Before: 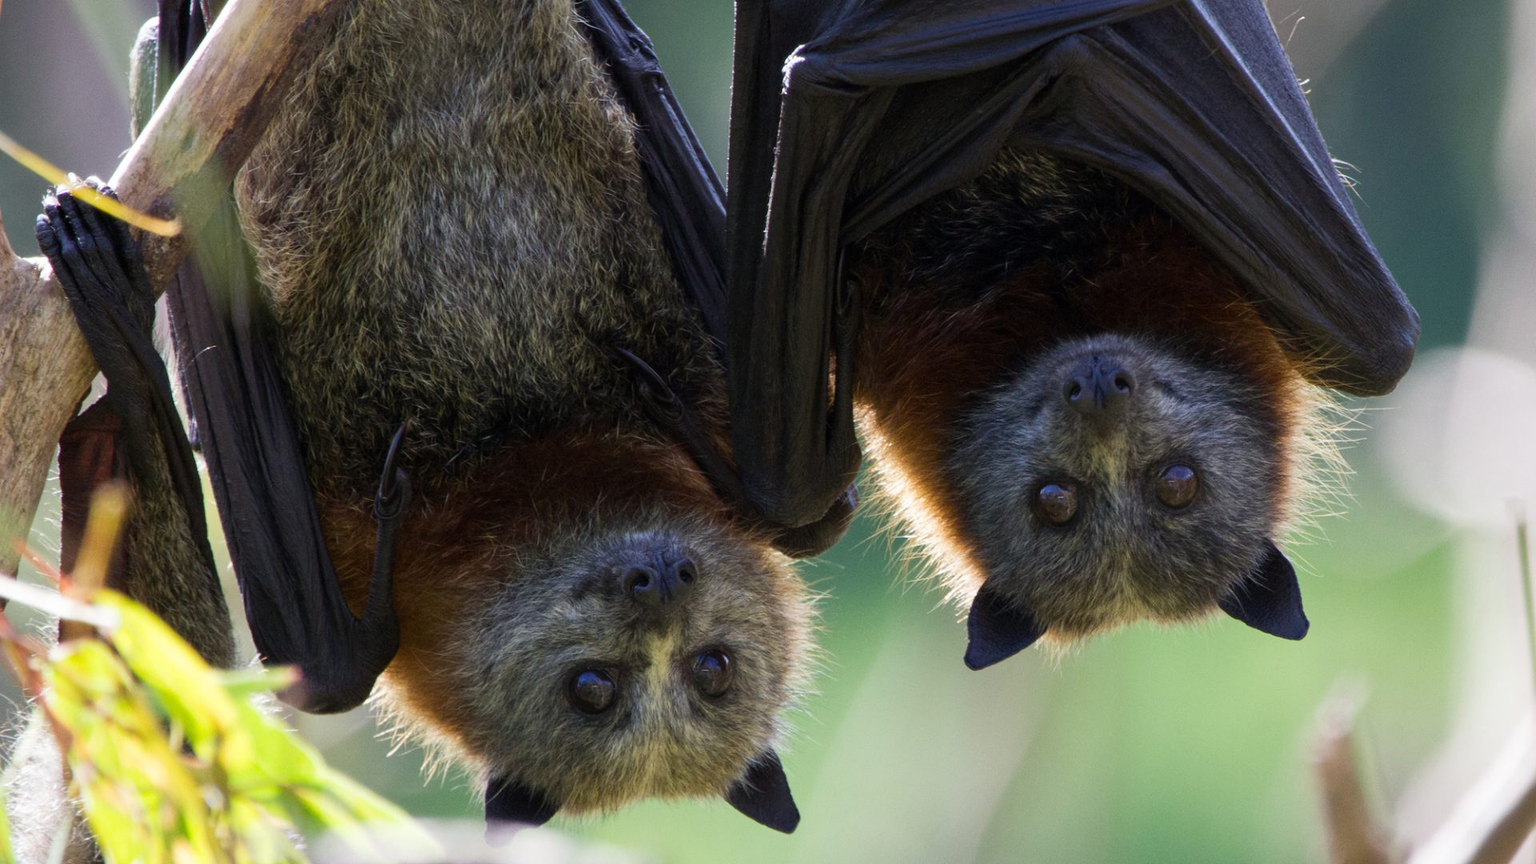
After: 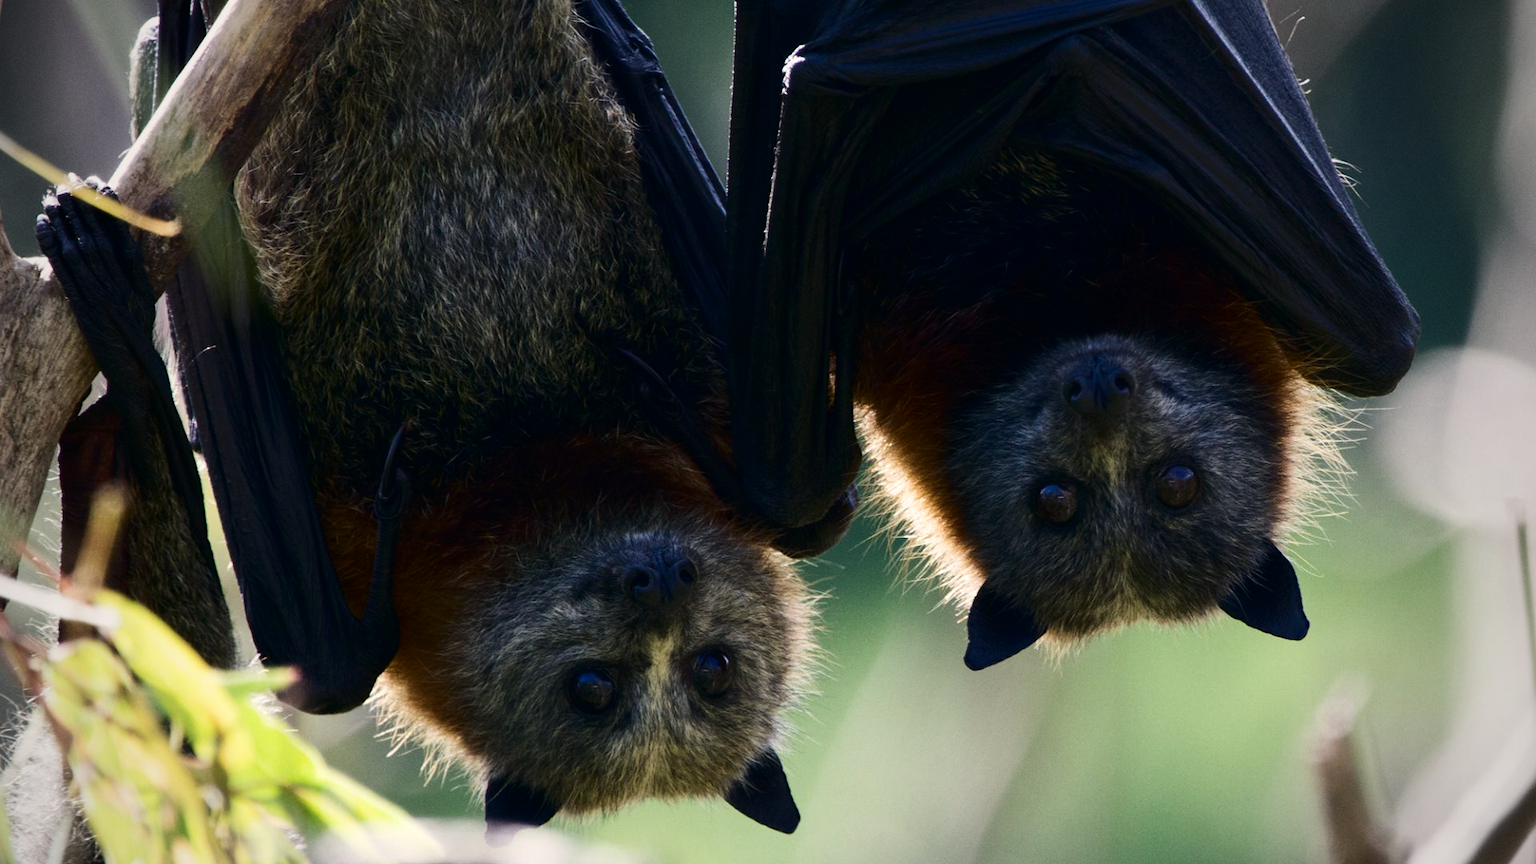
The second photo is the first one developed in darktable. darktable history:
exposure: black level correction -0.003, exposure 0.036 EV, compensate exposure bias true, compensate highlight preservation false
vignetting: fall-off start 73.16%
contrast brightness saturation: contrast 0.19, brightness -0.227, saturation 0.112
color correction: highlights a* 2.93, highlights b* 5, shadows a* -2.79, shadows b* -4.84, saturation 0.818
